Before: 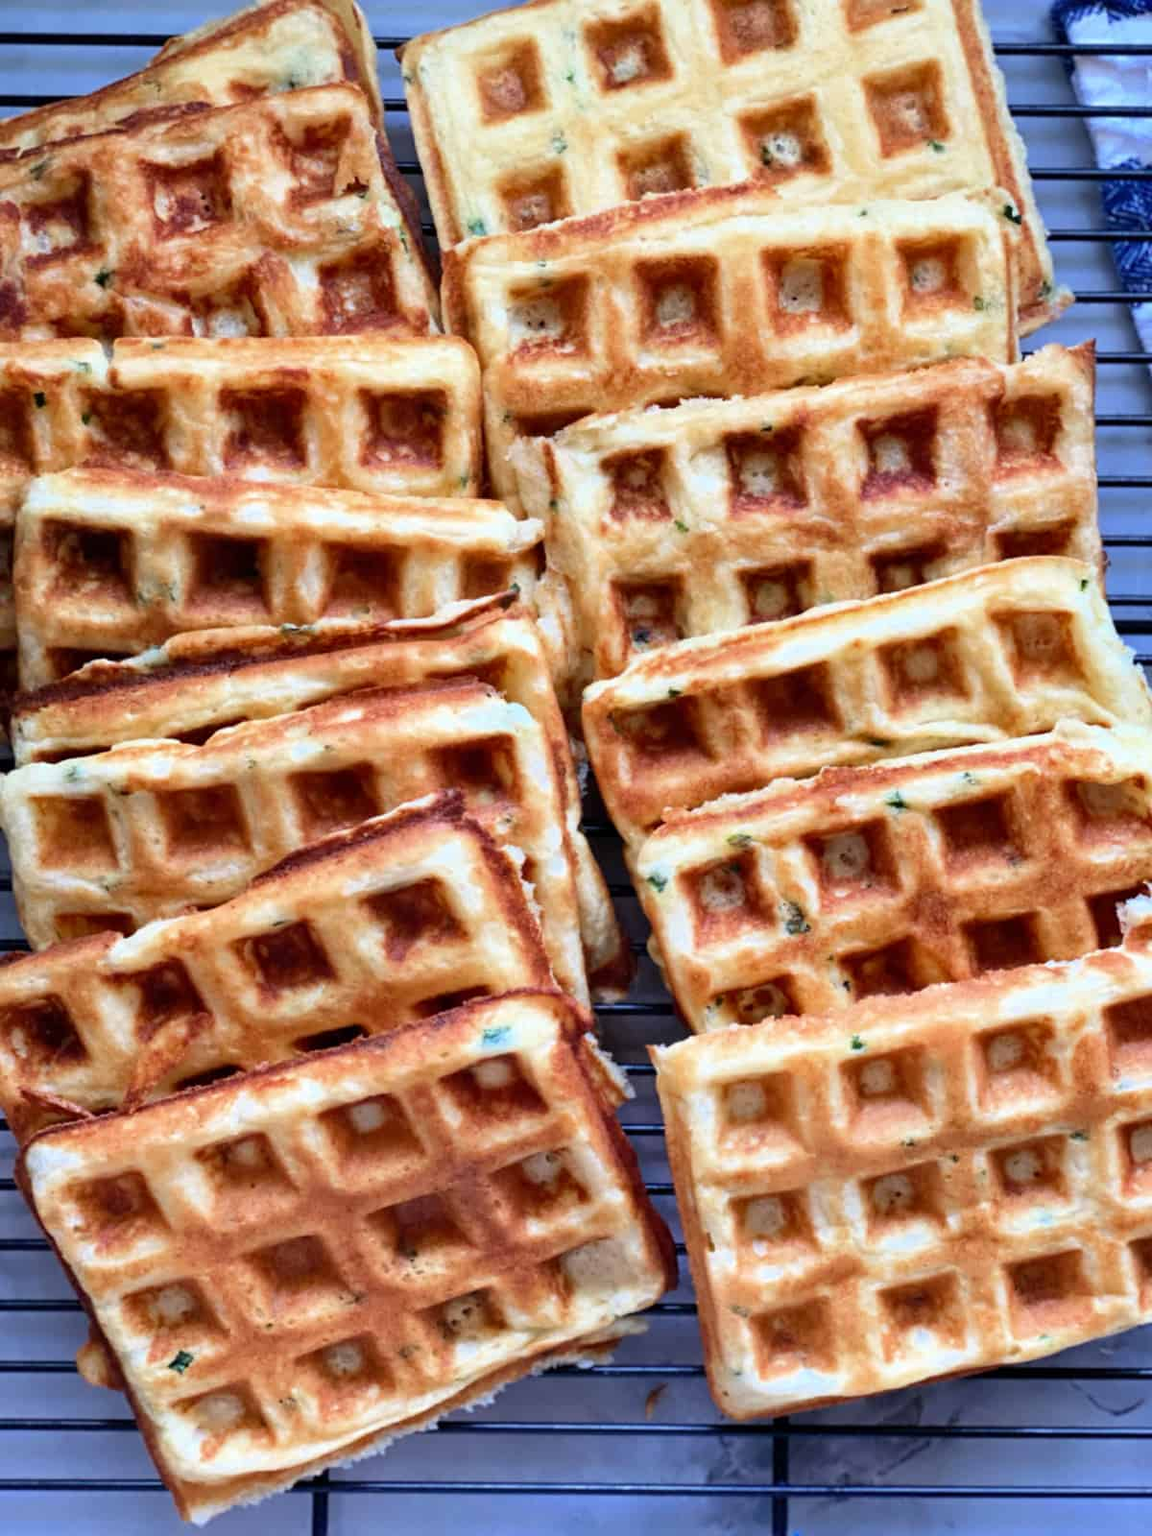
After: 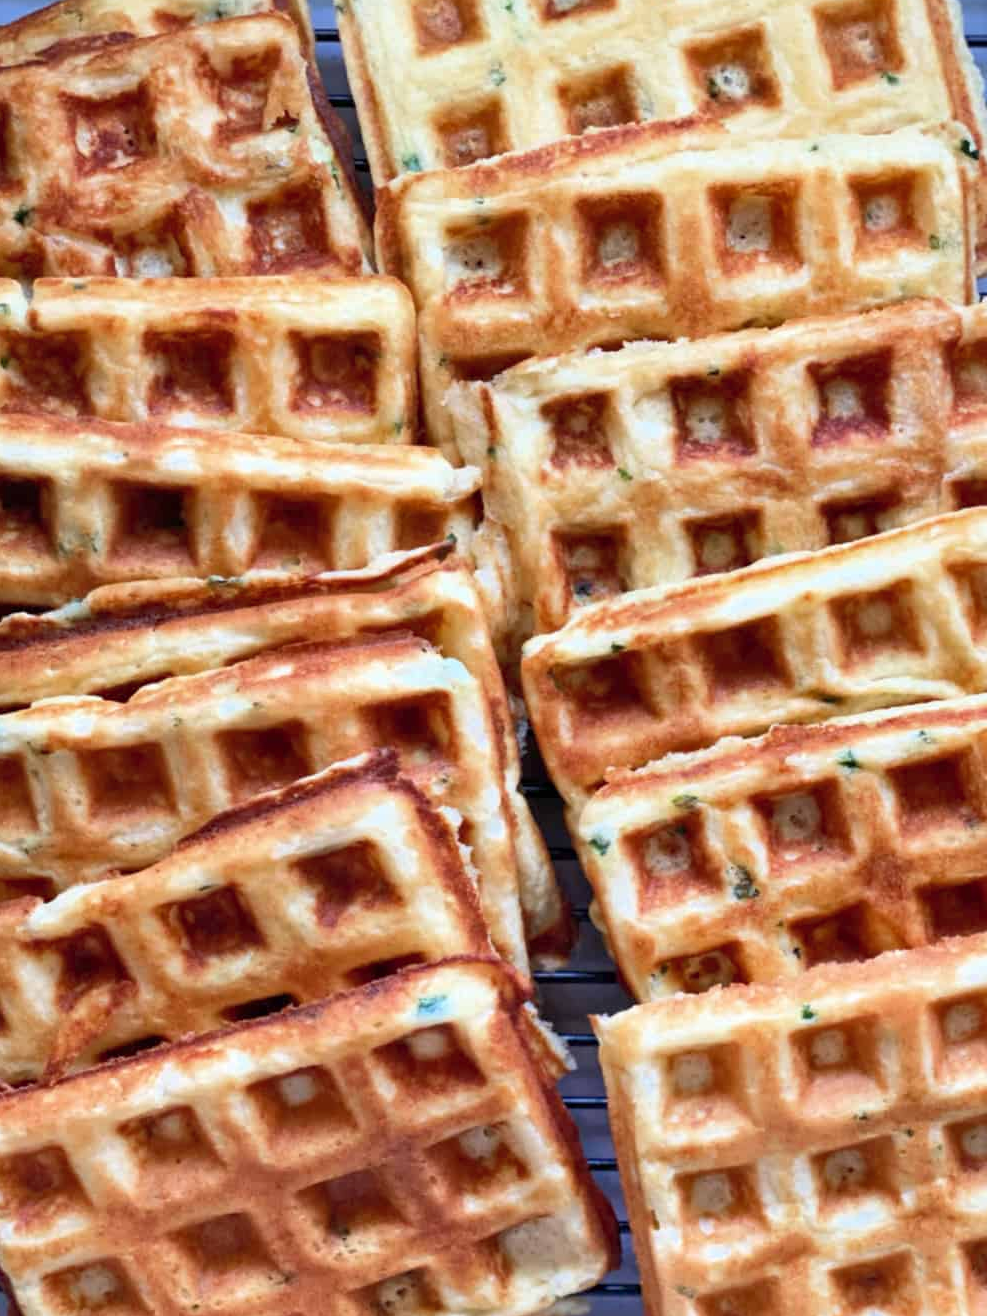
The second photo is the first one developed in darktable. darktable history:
shadows and highlights: shadows 42.83, highlights 8.01
crop and rotate: left 7.103%, top 4.644%, right 10.579%, bottom 13.098%
